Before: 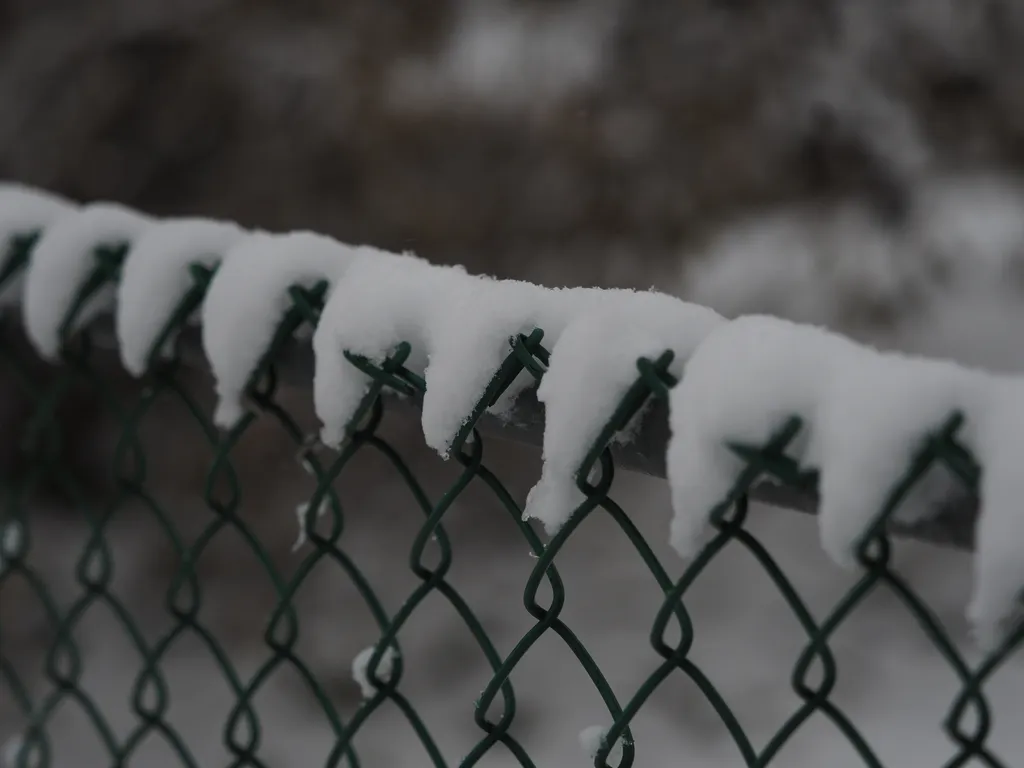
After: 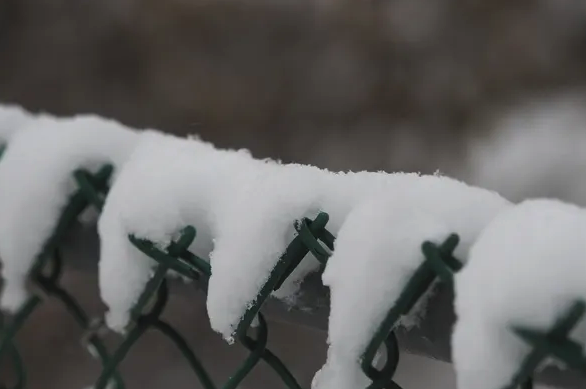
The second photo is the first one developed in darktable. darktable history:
exposure: black level correction -0.002, exposure 0.533 EV, compensate exposure bias true, compensate highlight preservation false
crop: left 21.067%, top 15.202%, right 21.631%, bottom 34.14%
